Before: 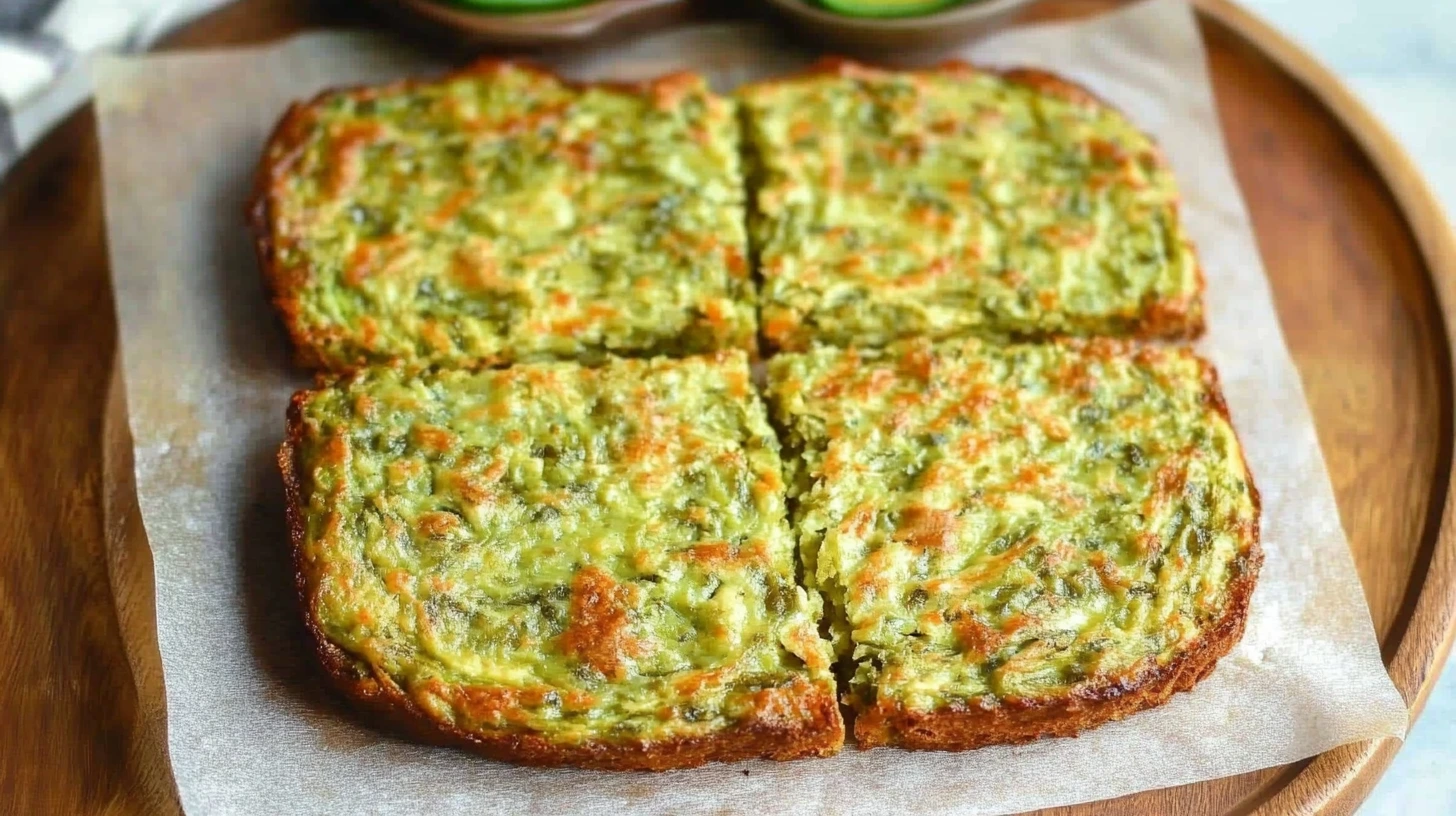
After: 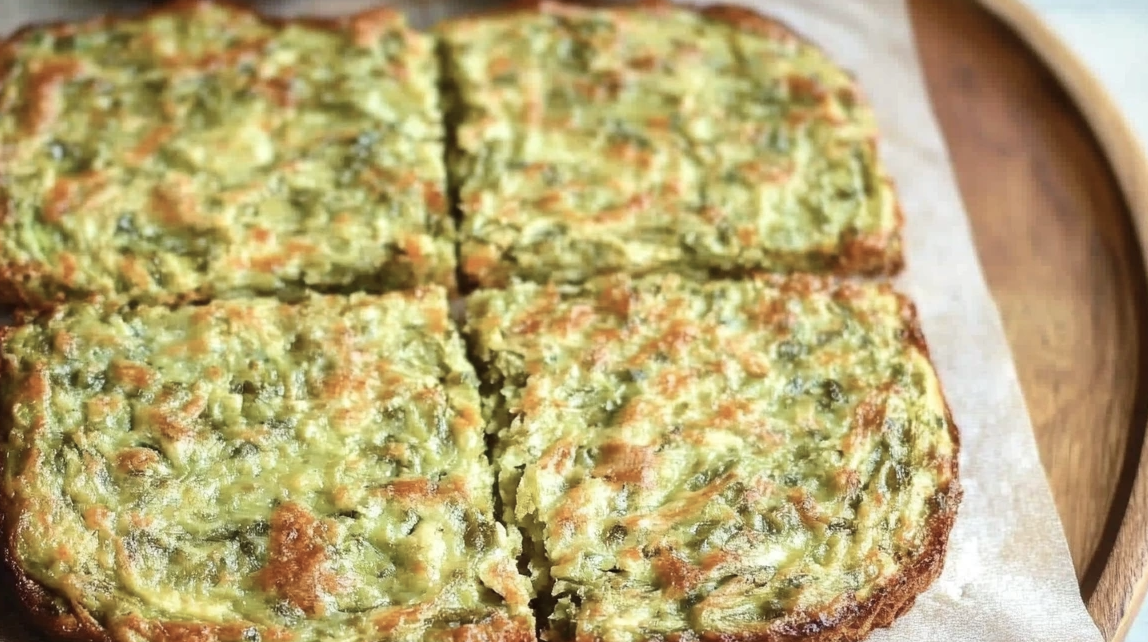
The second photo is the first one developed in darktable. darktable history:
local contrast: mode bilateral grid, contrast 15, coarseness 36, detail 105%, midtone range 0.2
crop and rotate: left 20.74%, top 7.912%, right 0.375%, bottom 13.378%
contrast brightness saturation: contrast 0.1, saturation -0.3
